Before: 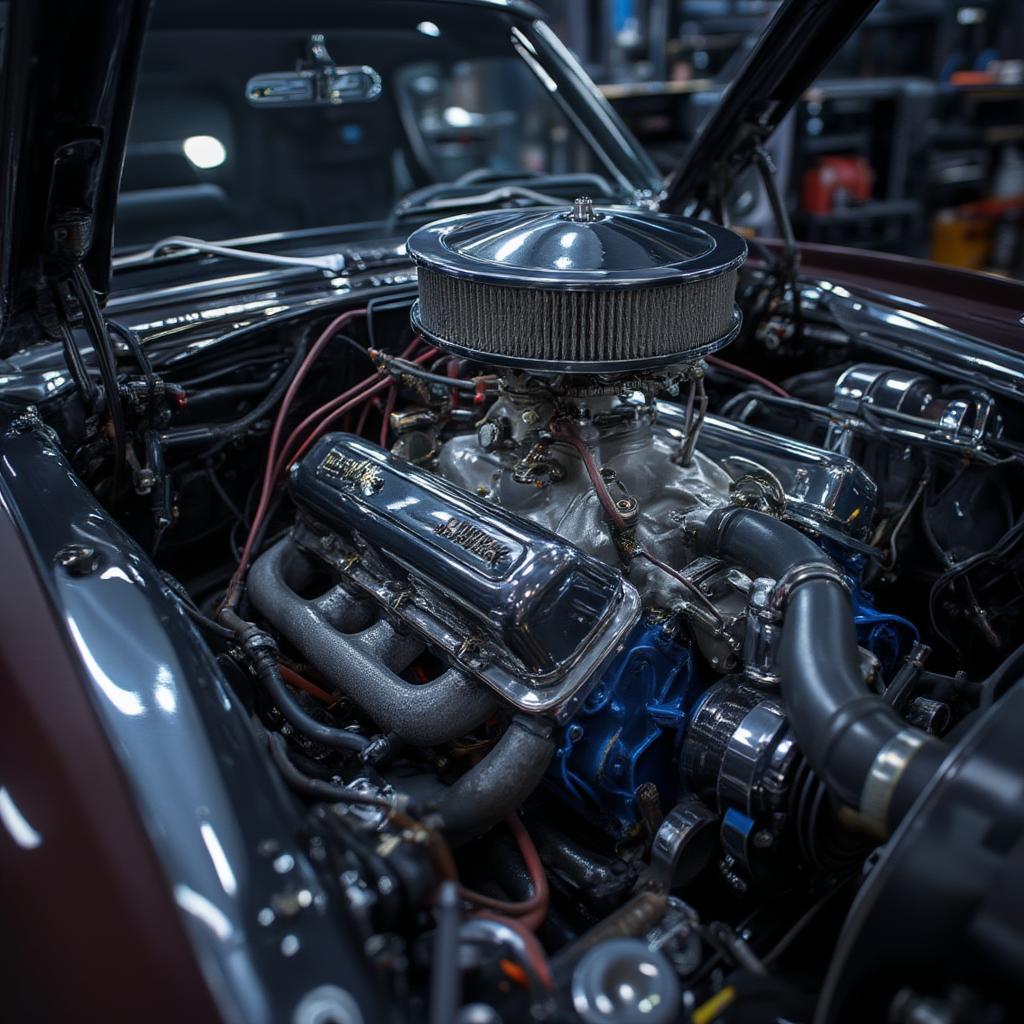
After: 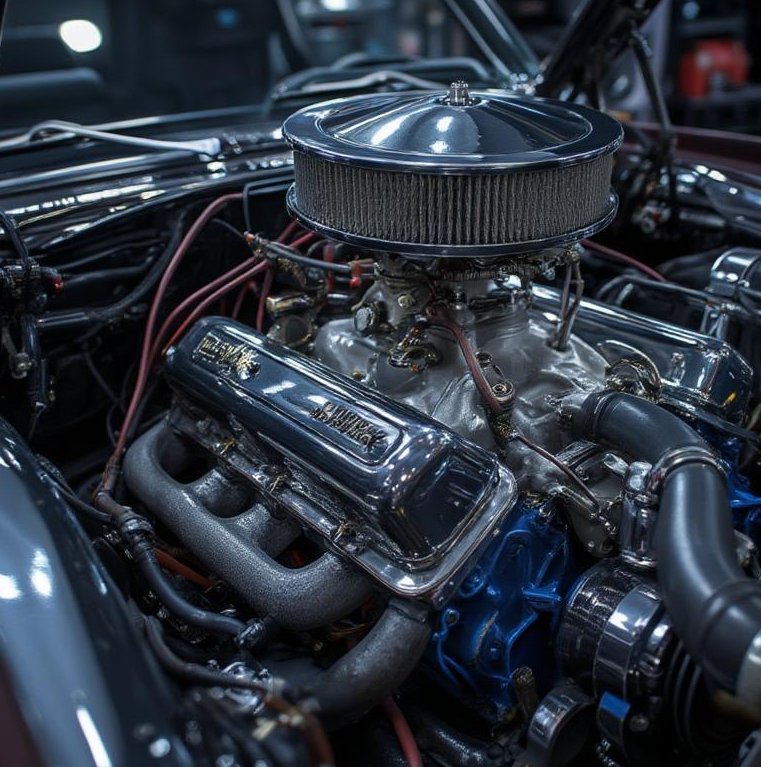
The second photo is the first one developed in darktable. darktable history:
crop and rotate: left 12.133%, top 11.339%, right 13.487%, bottom 13.759%
